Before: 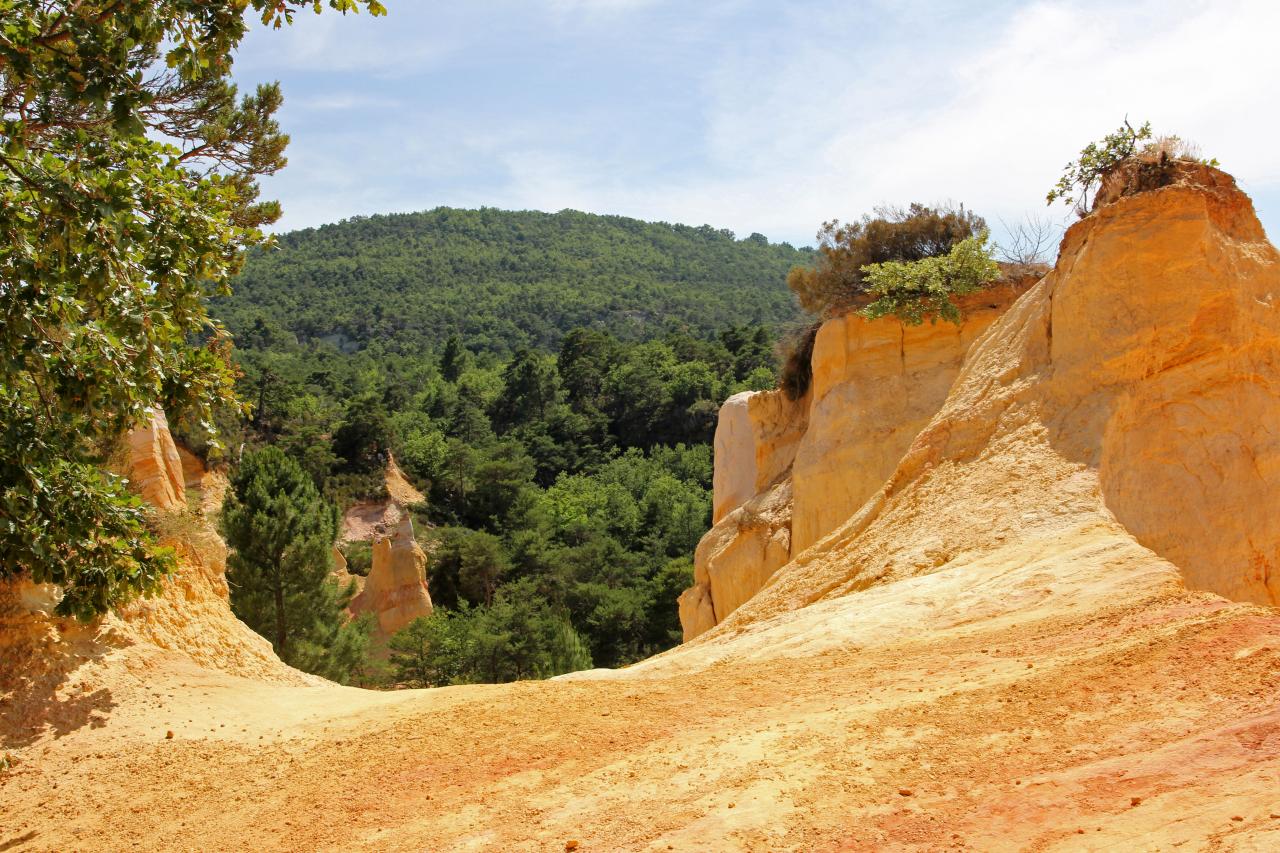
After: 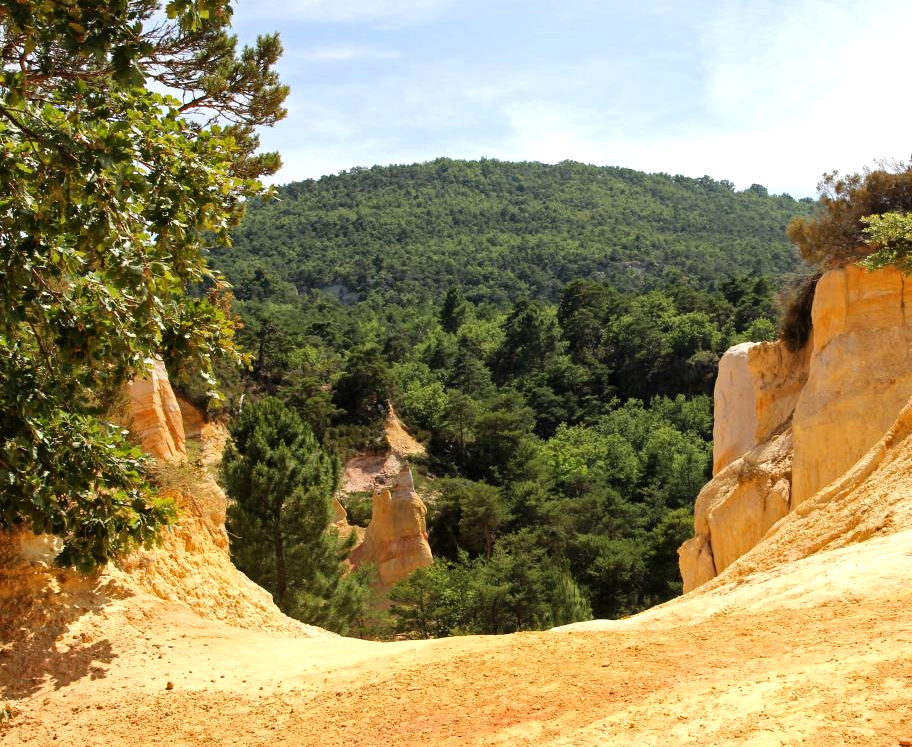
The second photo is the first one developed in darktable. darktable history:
crop: top 5.803%, right 27.864%, bottom 5.804%
tone equalizer: -8 EV -0.417 EV, -7 EV -0.389 EV, -6 EV -0.333 EV, -5 EV -0.222 EV, -3 EV 0.222 EV, -2 EV 0.333 EV, -1 EV 0.389 EV, +0 EV 0.417 EV, edges refinement/feathering 500, mask exposure compensation -1.57 EV, preserve details no
